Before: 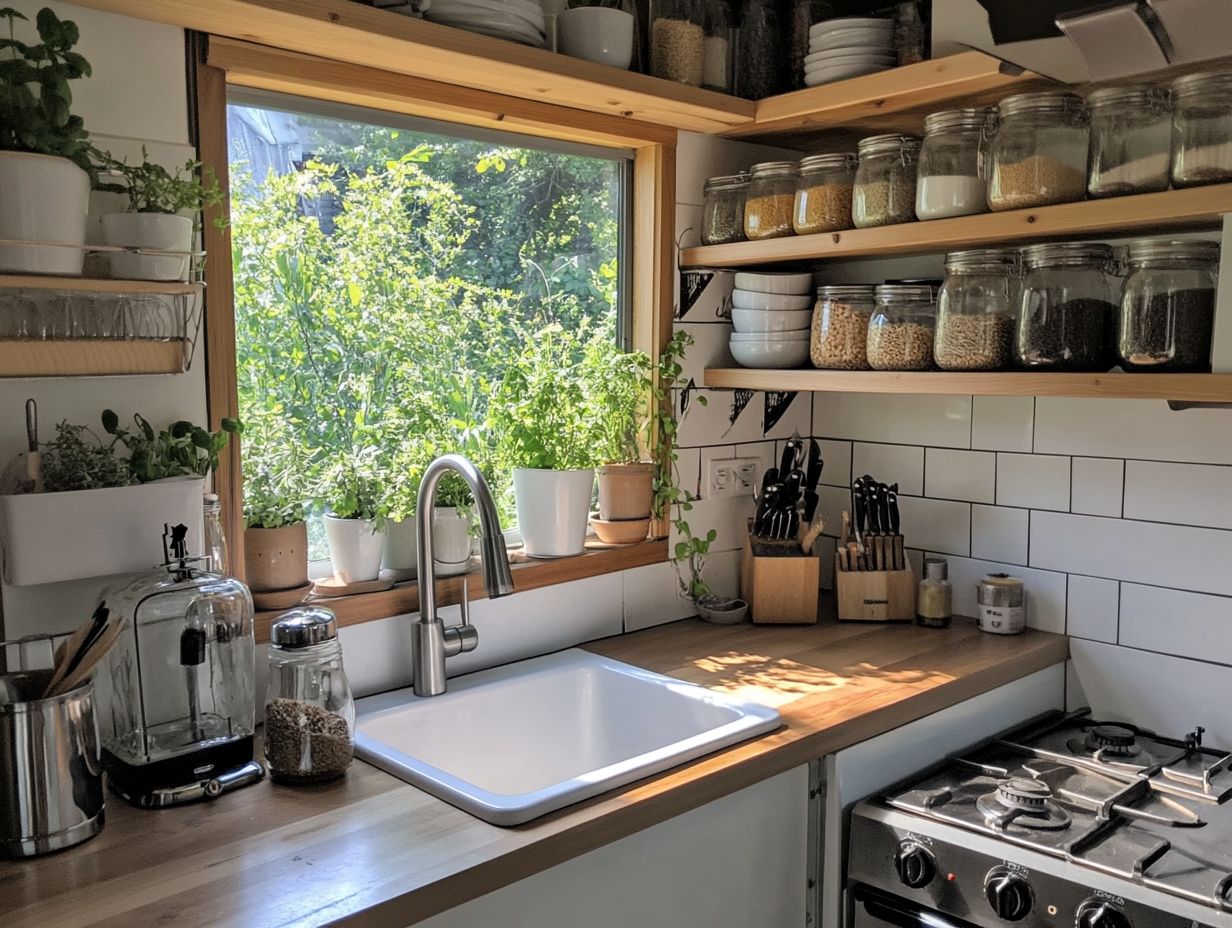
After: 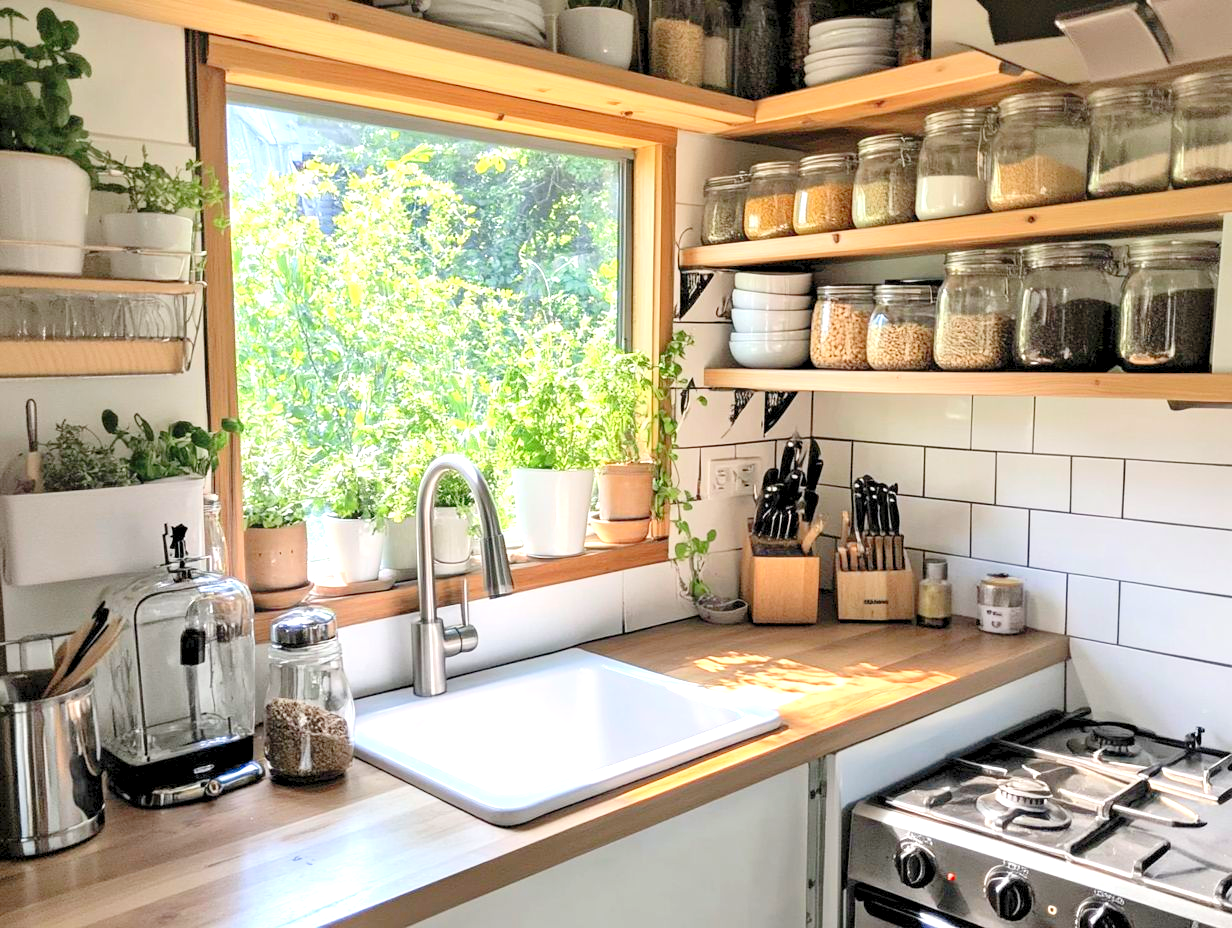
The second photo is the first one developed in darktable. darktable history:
tone equalizer: -8 EV -0.417 EV, -7 EV -0.389 EV, -6 EV -0.333 EV, -5 EV -0.222 EV, -3 EV 0.222 EV, -2 EV 0.333 EV, -1 EV 0.389 EV, +0 EV 0.417 EV, edges refinement/feathering 500, mask exposure compensation -1.57 EV, preserve details no
levels: levels [0.008, 0.318, 0.836]
